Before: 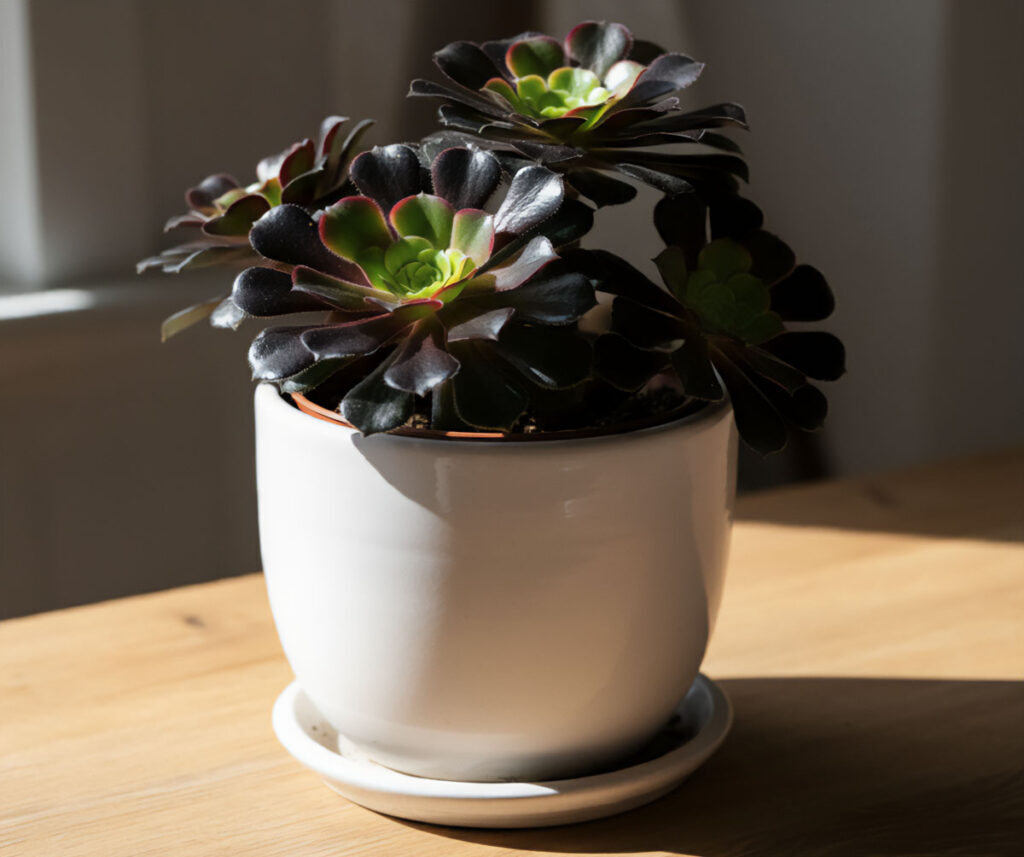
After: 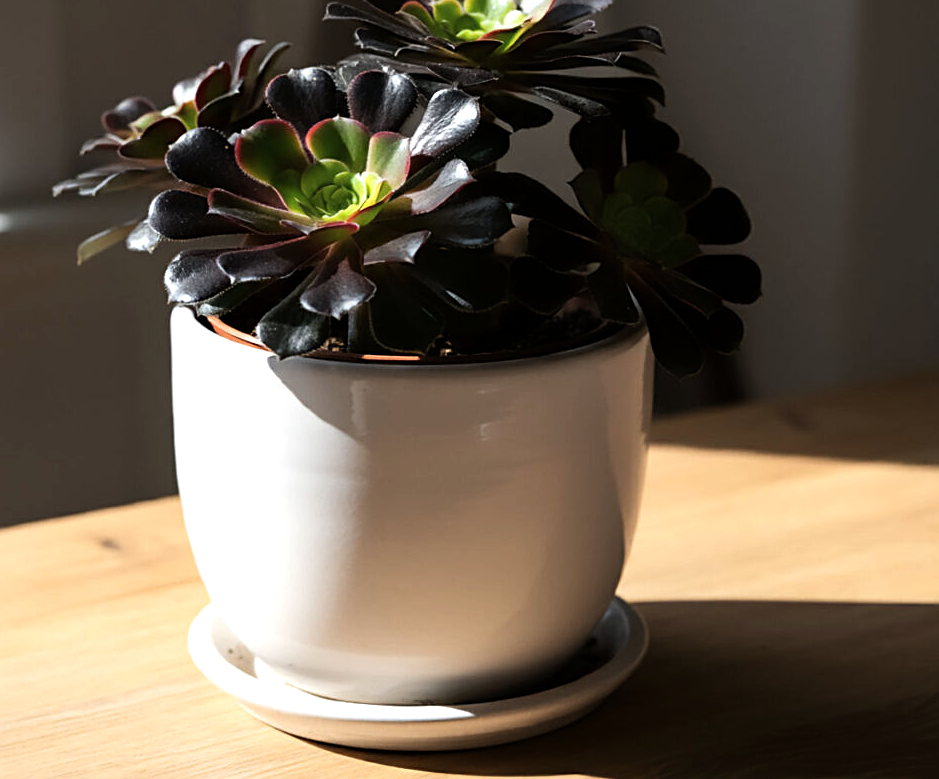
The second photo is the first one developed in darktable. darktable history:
sharpen: on, module defaults
crop and rotate: left 8.256%, top 9.094%
tone equalizer: -8 EV -0.448 EV, -7 EV -0.394 EV, -6 EV -0.332 EV, -5 EV -0.2 EV, -3 EV 0.195 EV, -2 EV 0.328 EV, -1 EV 0.379 EV, +0 EV 0.442 EV, edges refinement/feathering 500, mask exposure compensation -1.57 EV, preserve details no
